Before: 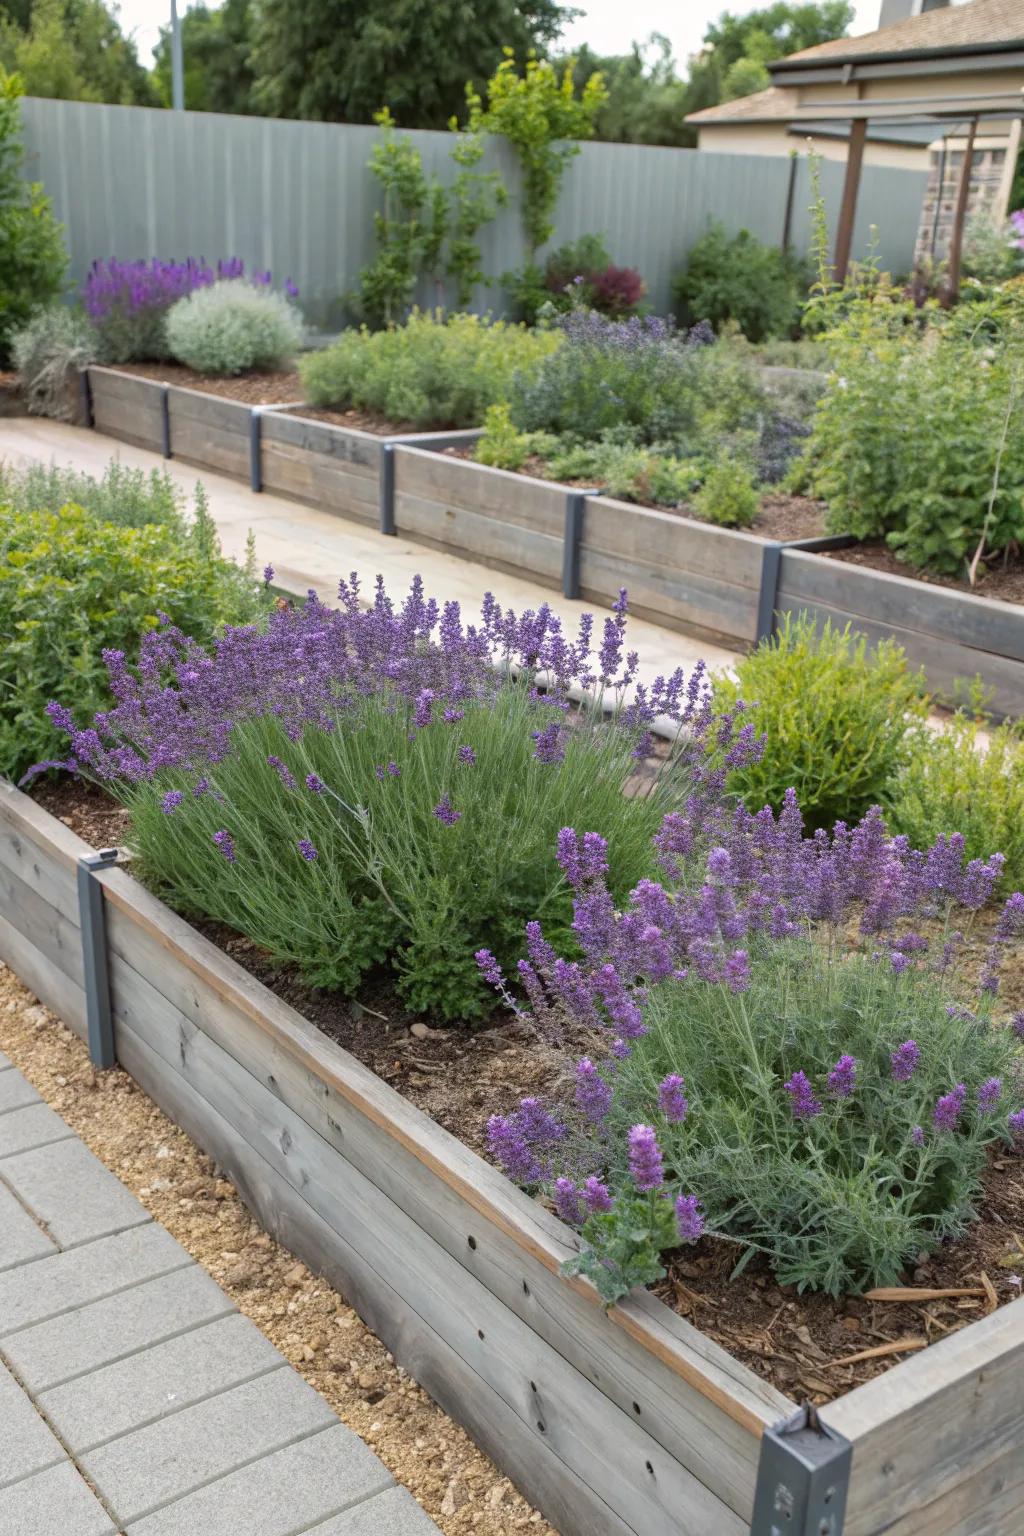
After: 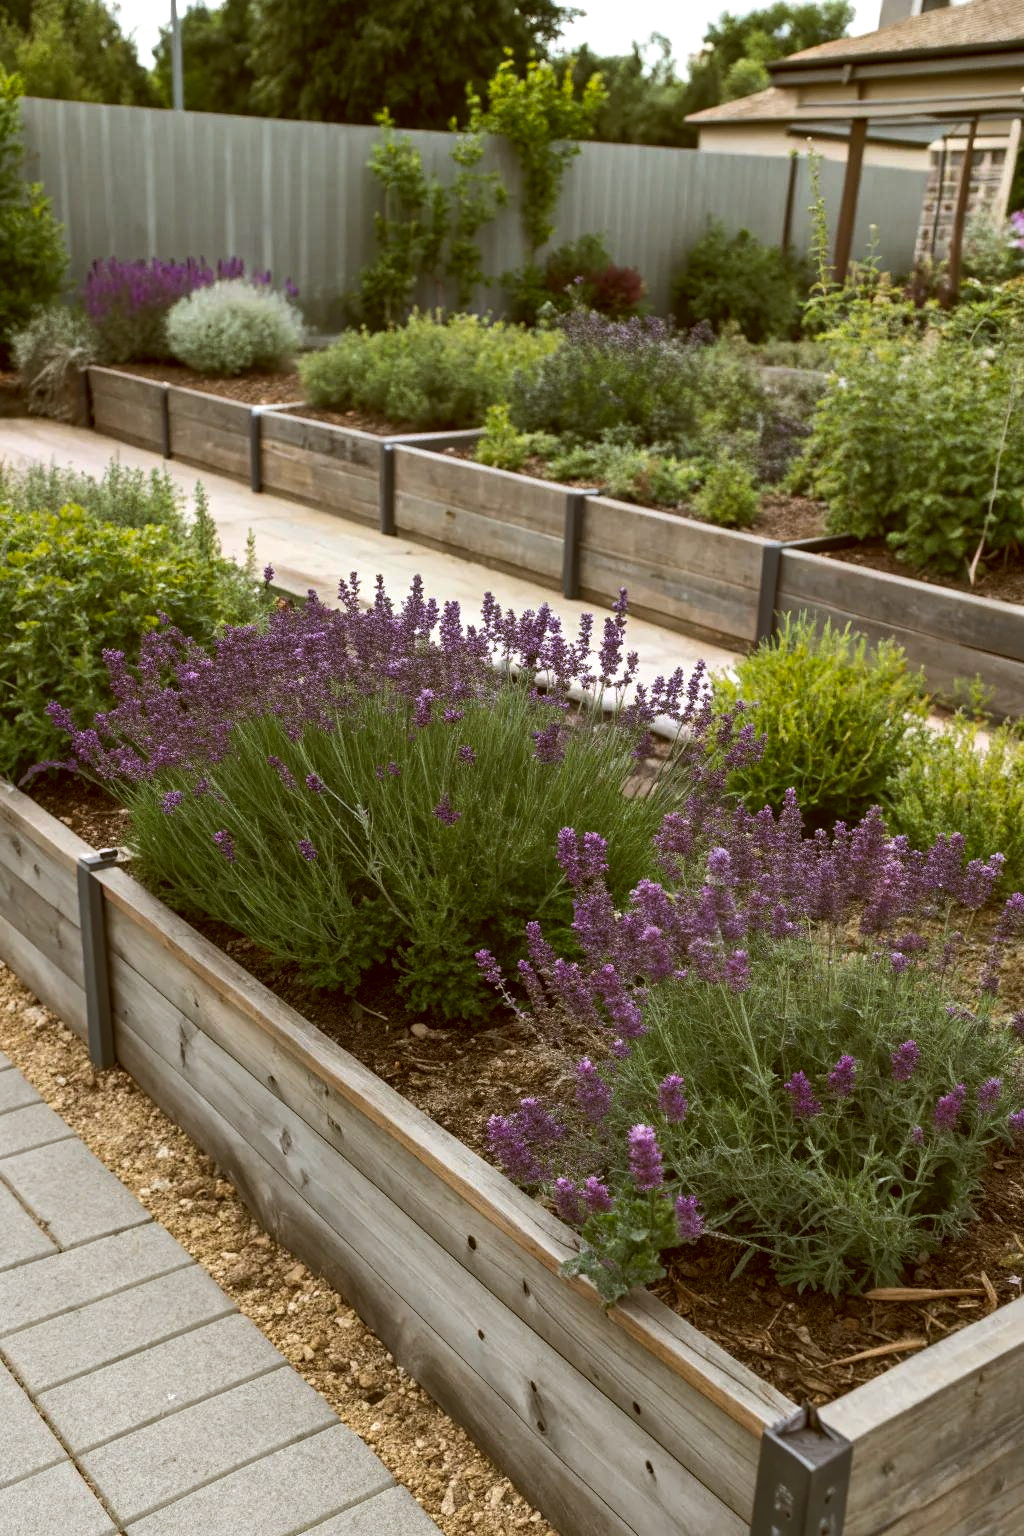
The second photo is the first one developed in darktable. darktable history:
color balance rgb: perceptual saturation grading › global saturation 0.51%, perceptual brilliance grading › highlights 3.834%, perceptual brilliance grading › mid-tones -18.15%, perceptual brilliance grading › shadows -41.358%, global vibrance 20%
color correction: highlights a* -0.508, highlights b* 0.16, shadows a* 5.17, shadows b* 20.1
